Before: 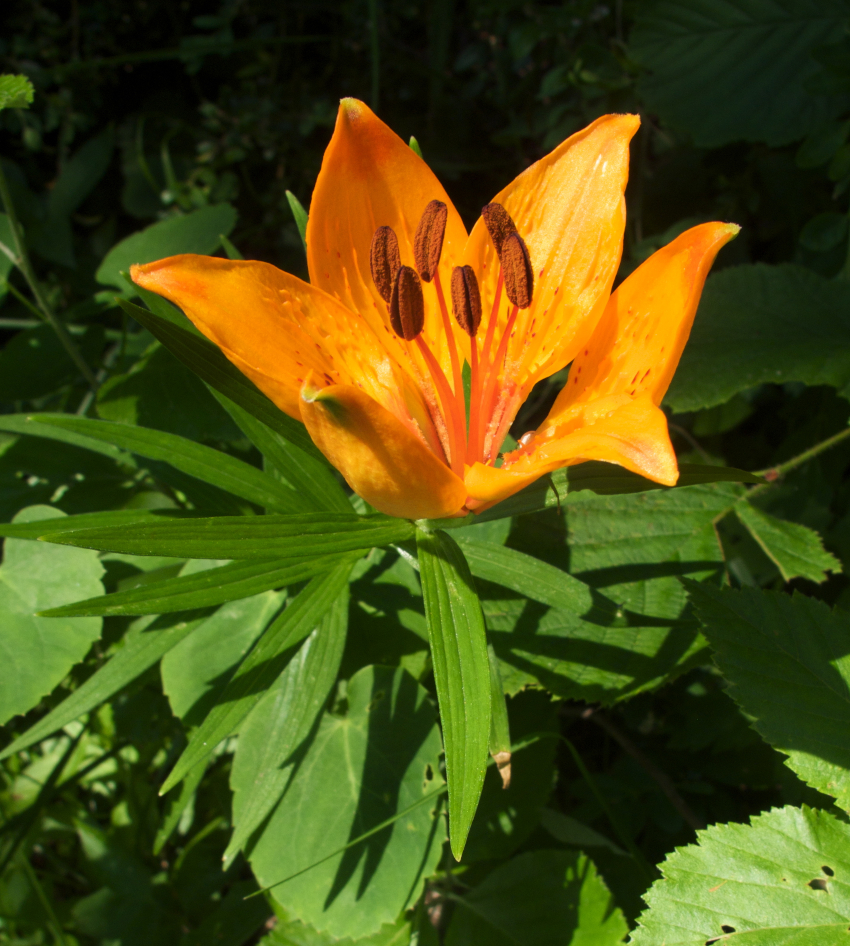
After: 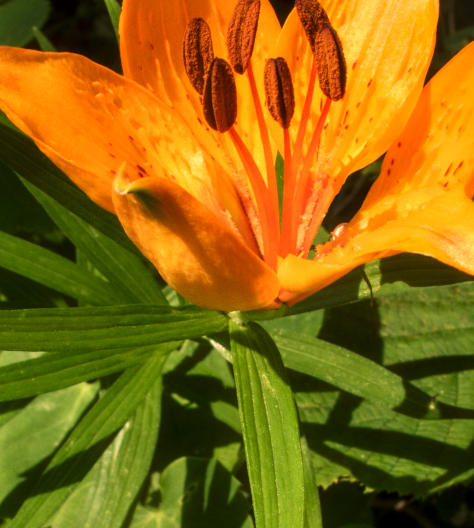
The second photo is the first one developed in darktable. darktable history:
contrast brightness saturation: contrast 0.03, brightness -0.04
local contrast: detail 130%
white balance: red 1.138, green 0.996, blue 0.812
crop and rotate: left 22.13%, top 22.054%, right 22.026%, bottom 22.102%
haze removal: strength -0.1, adaptive false
